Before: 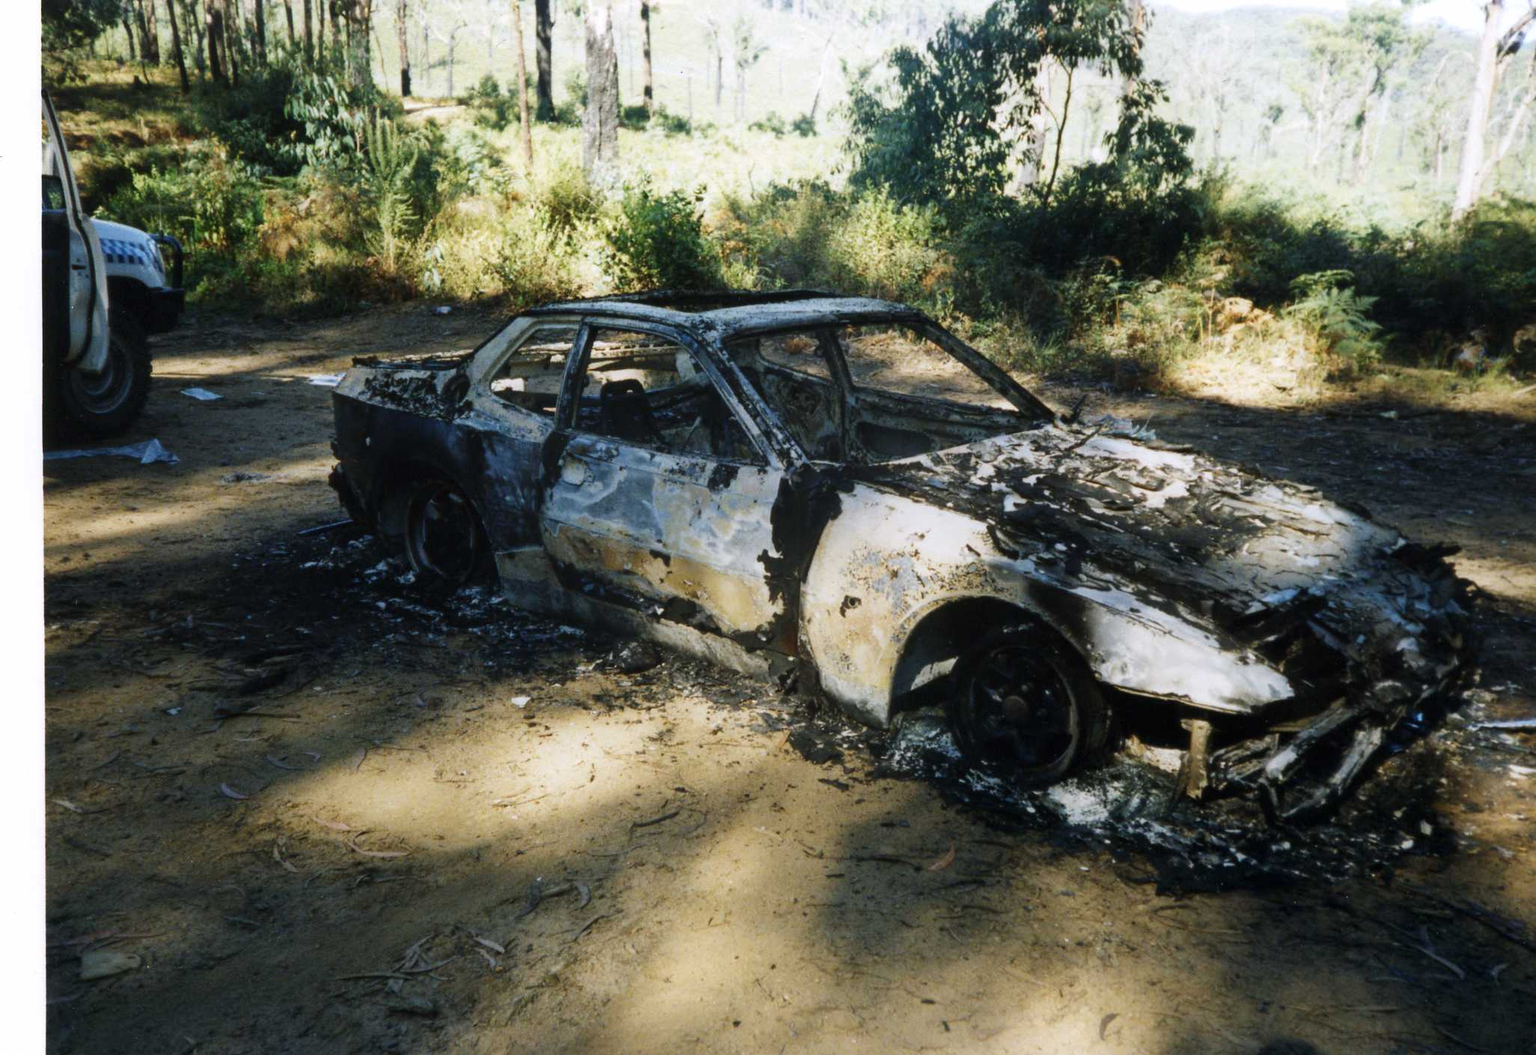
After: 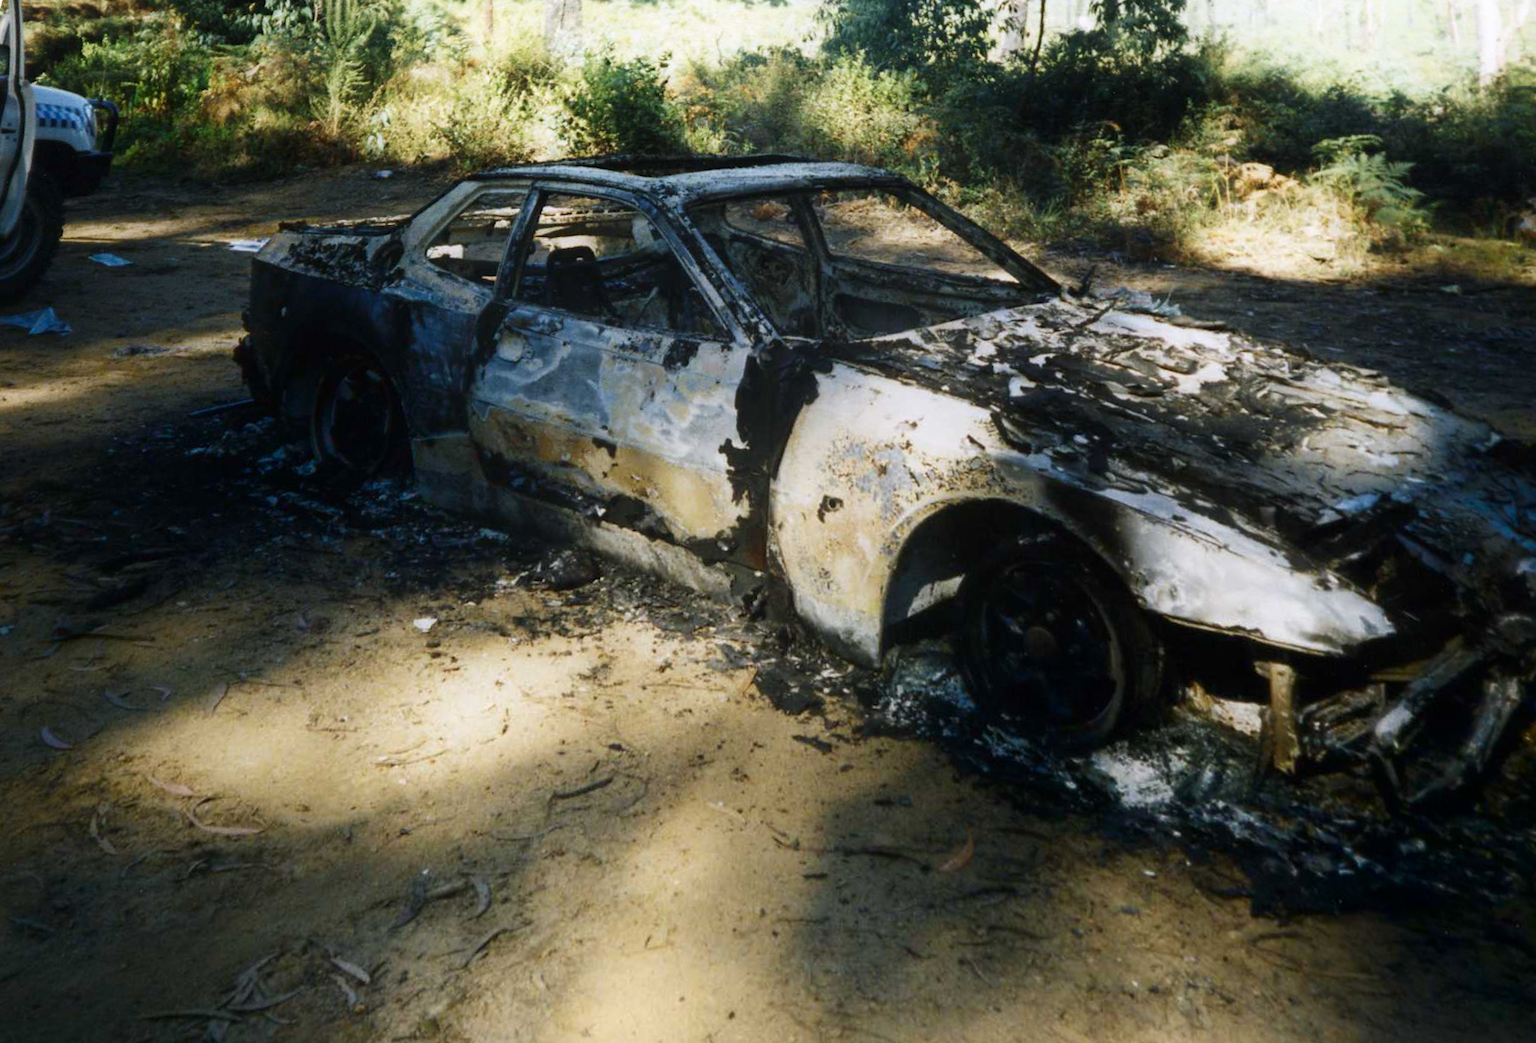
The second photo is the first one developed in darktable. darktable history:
crop: top 7.625%, bottom 8.027%
shadows and highlights: shadows -54.3, highlights 86.09, soften with gaussian
rotate and perspective: rotation 0.72°, lens shift (vertical) -0.352, lens shift (horizontal) -0.051, crop left 0.152, crop right 0.859, crop top 0.019, crop bottom 0.964
